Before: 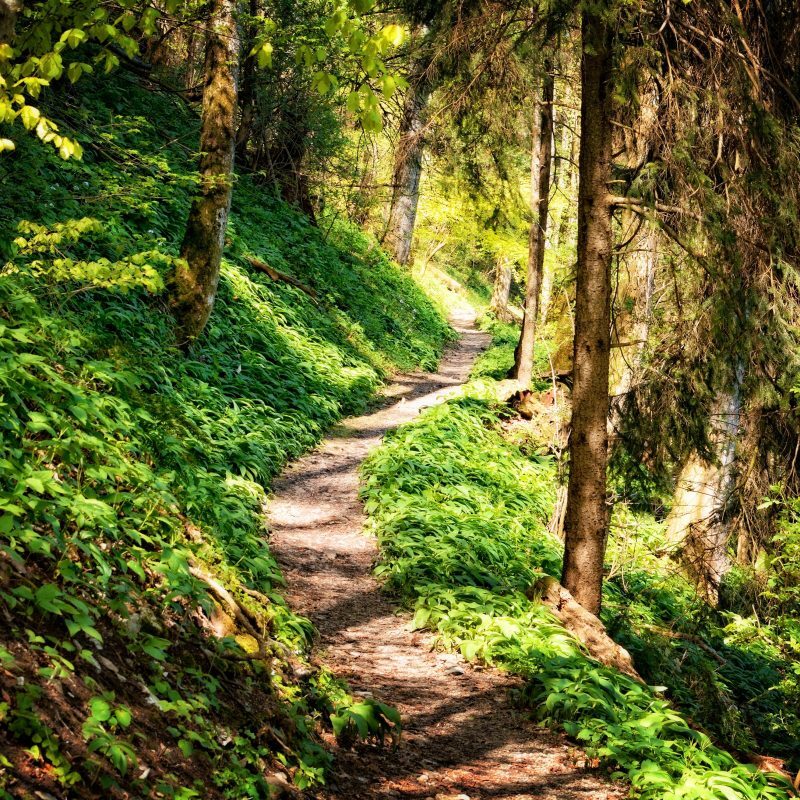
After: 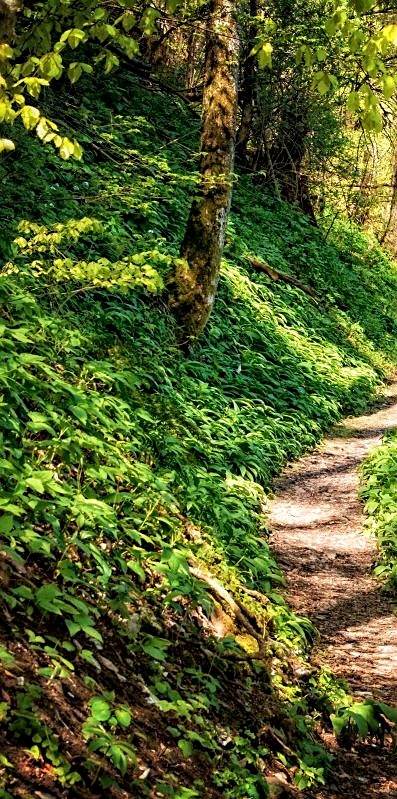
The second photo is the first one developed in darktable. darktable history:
velvia: on, module defaults
local contrast: detail 130%
crop and rotate: left 0.008%, top 0%, right 50.274%
sharpen: on, module defaults
